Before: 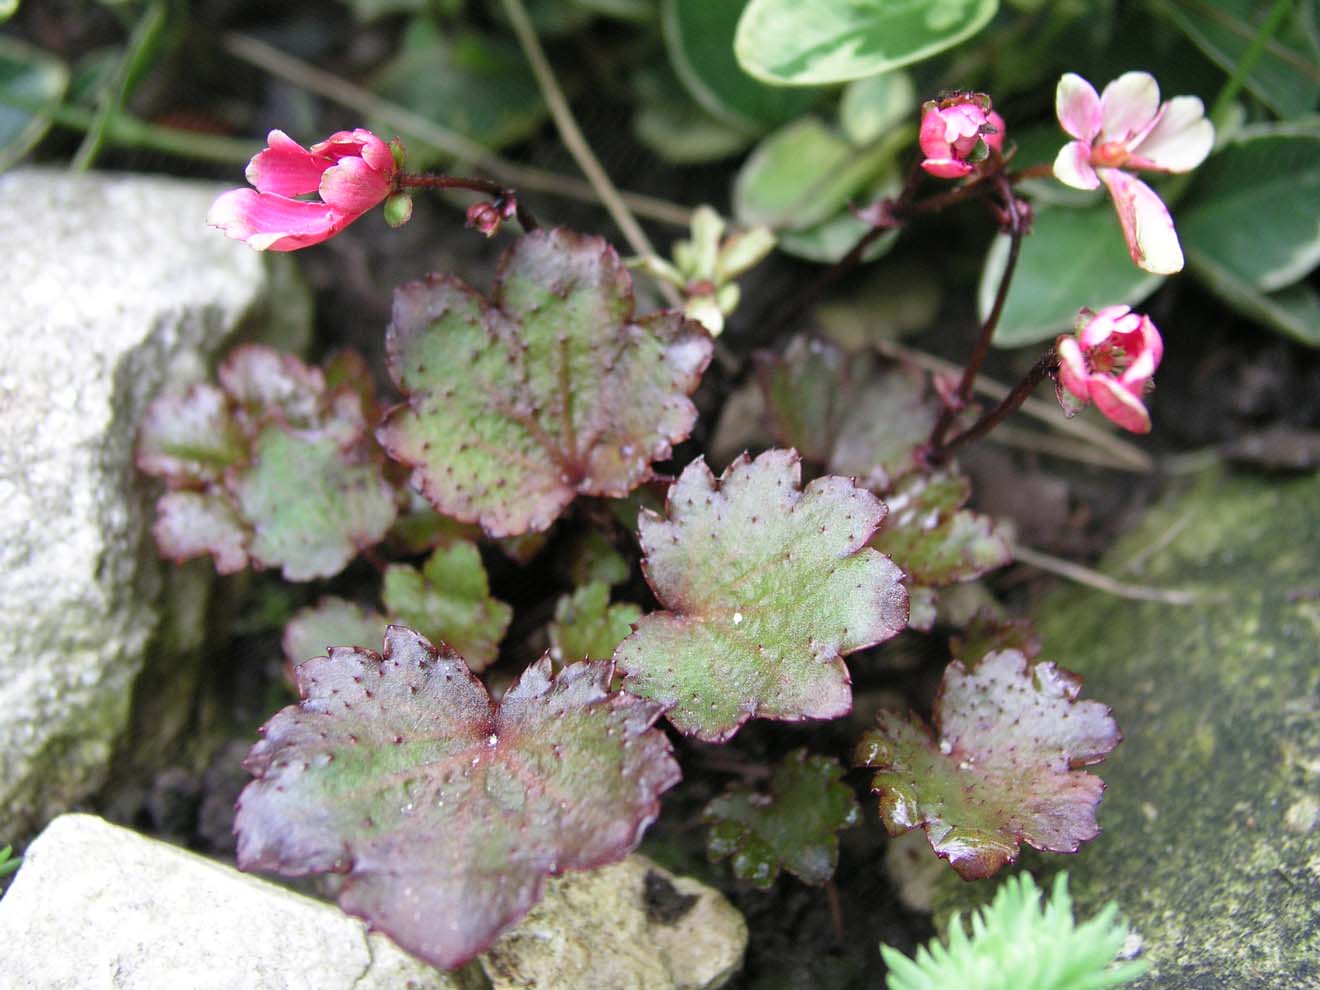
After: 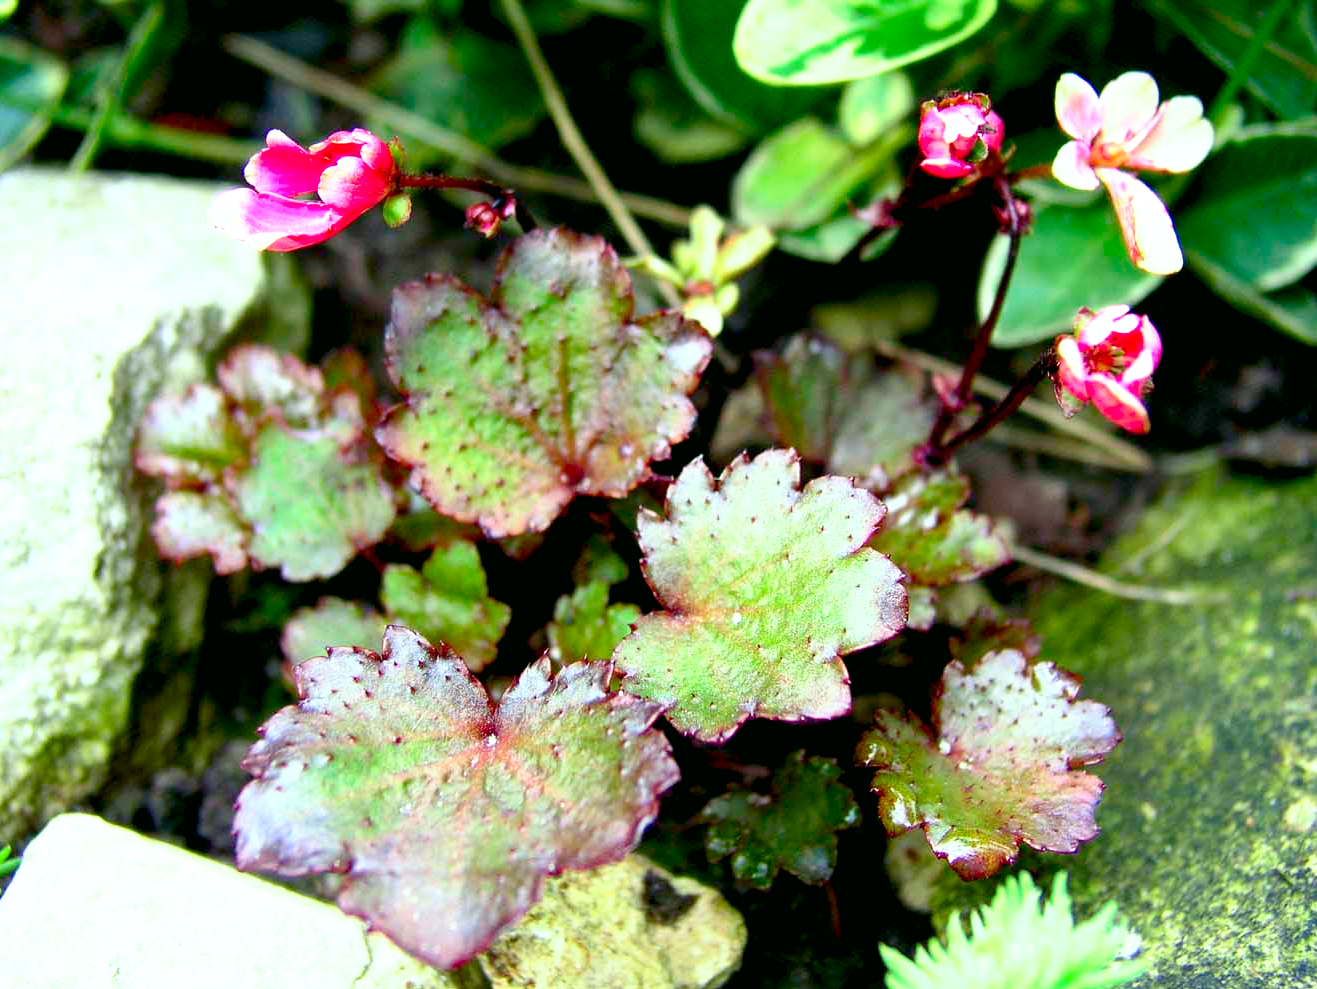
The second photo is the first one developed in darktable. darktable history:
contrast brightness saturation: contrast 0.143
color correction: highlights a* -7.36, highlights b* 1.23, shadows a* -3.76, saturation 1.39
crop and rotate: left 0.199%, bottom 0.002%
color balance rgb: highlights gain › luminance 5.695%, highlights gain › chroma 2.629%, highlights gain › hue 90.33°, perceptual saturation grading › global saturation 20%, perceptual saturation grading › highlights -25.817%, perceptual saturation grading › shadows 25.121%, global vibrance 19.73%
base curve: curves: ch0 [(0.017, 0) (0.425, 0.441) (0.844, 0.933) (1, 1)], preserve colors none
tone equalizer: -8 EV -0.43 EV, -7 EV -0.36 EV, -6 EV -0.315 EV, -5 EV -0.193 EV, -3 EV 0.224 EV, -2 EV 0.318 EV, -1 EV 0.386 EV, +0 EV 0.415 EV
